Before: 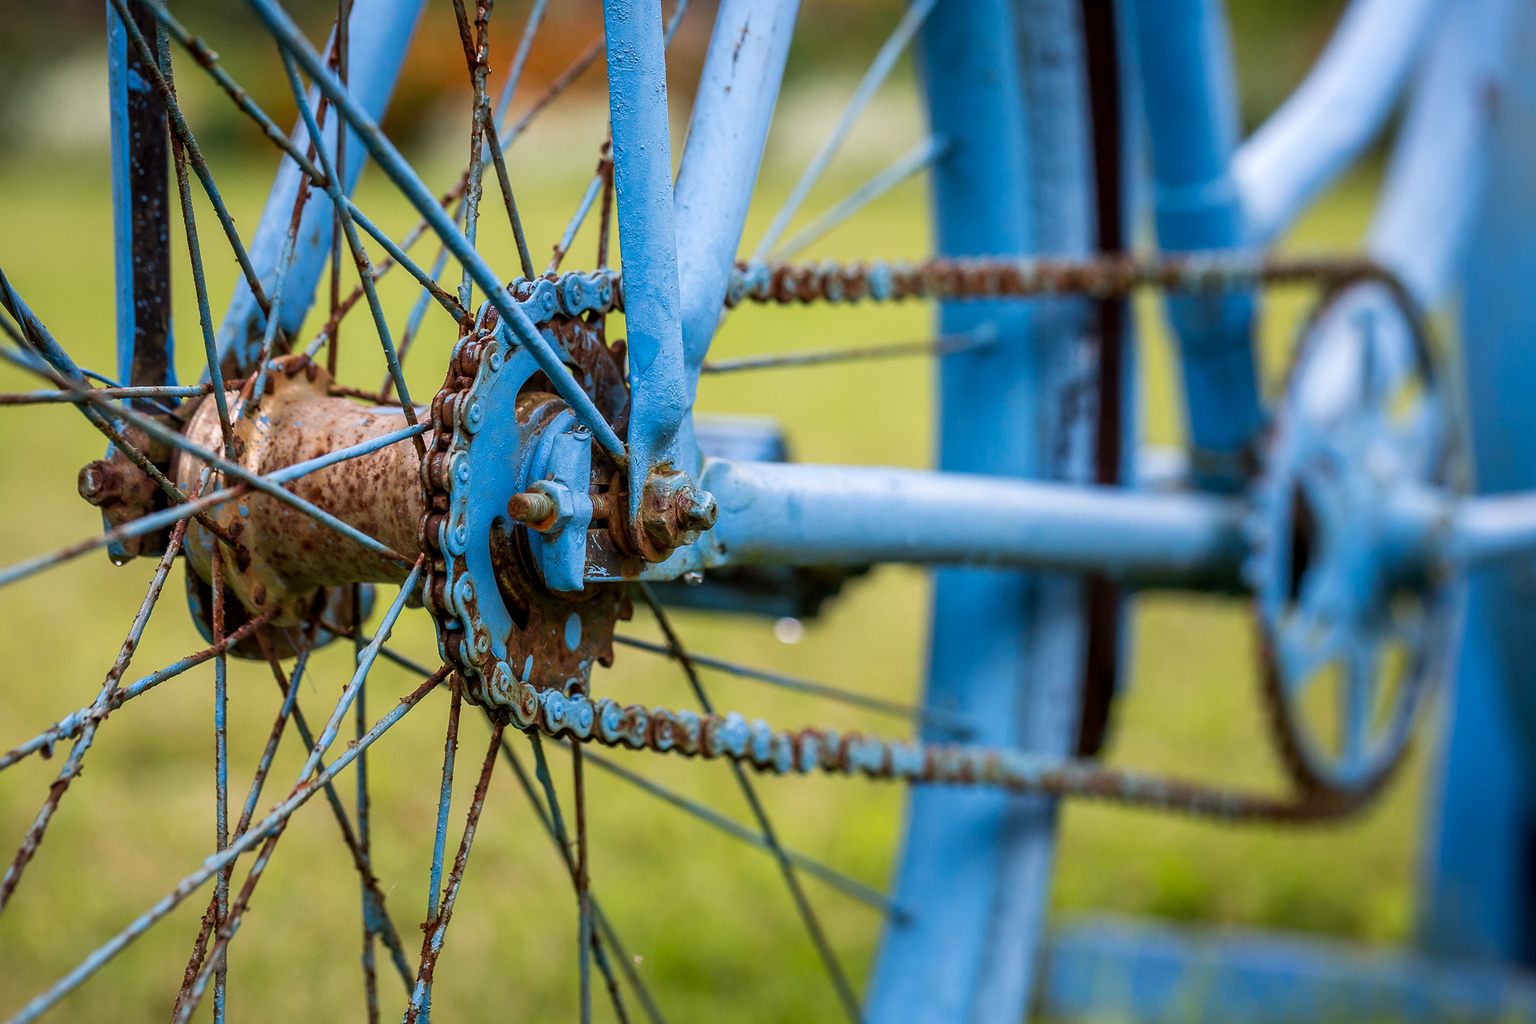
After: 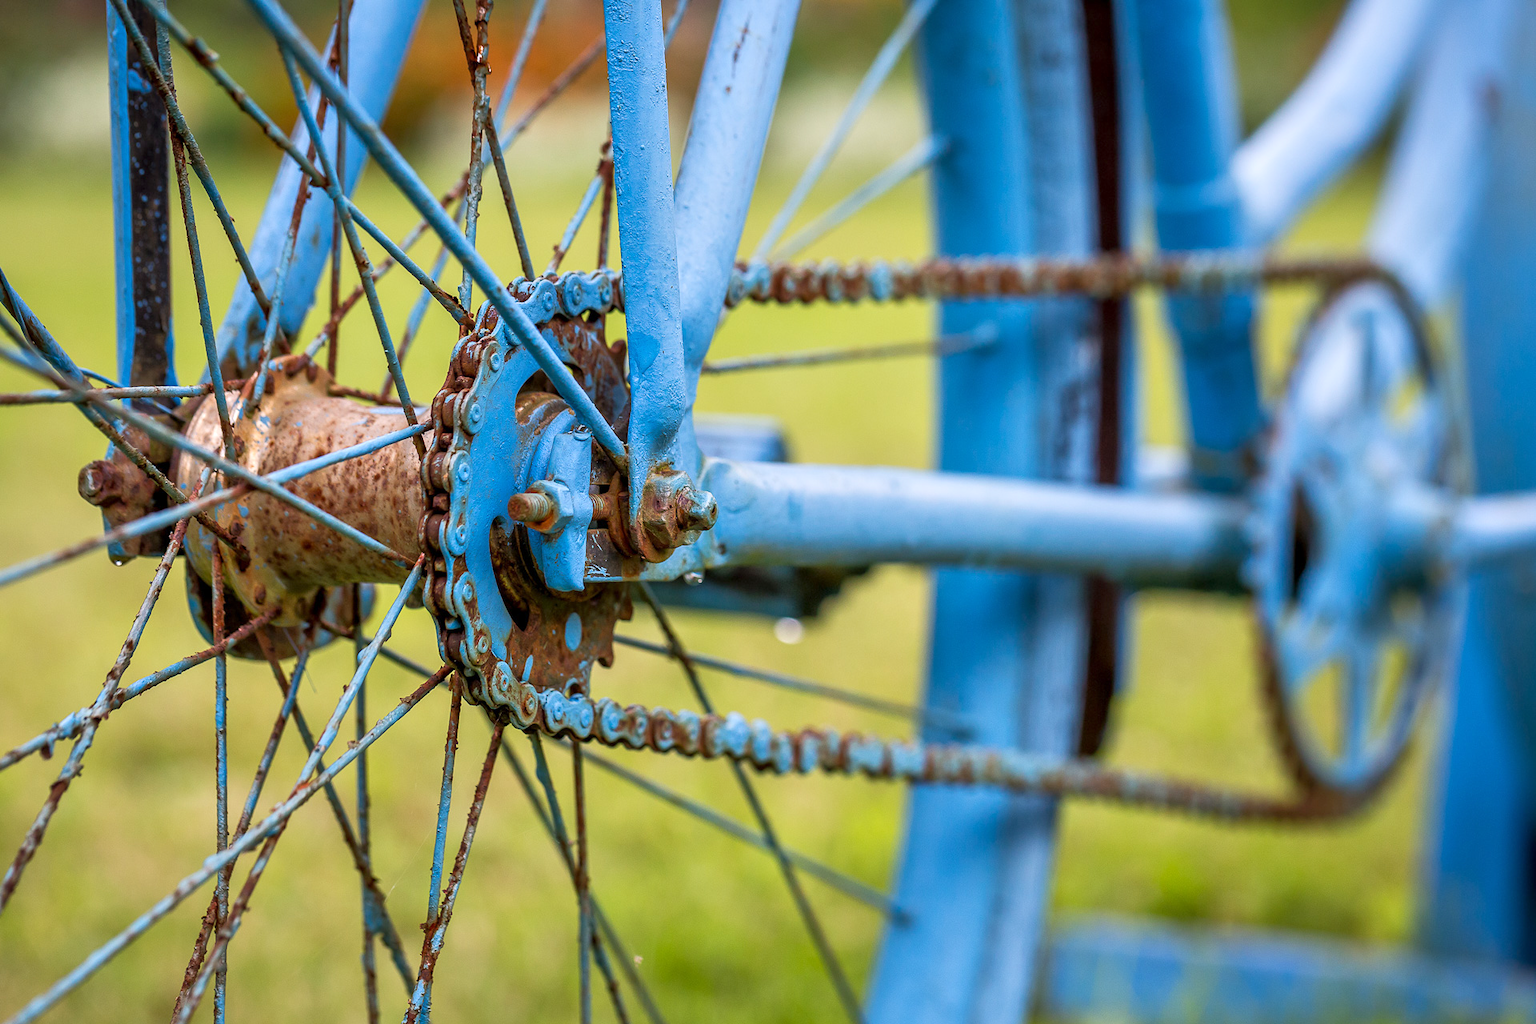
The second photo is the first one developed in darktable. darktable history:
tone equalizer: -8 EV 0.984 EV, -7 EV 0.988 EV, -6 EV 0.978 EV, -5 EV 0.979 EV, -4 EV 1.02 EV, -3 EV 0.731 EV, -2 EV 0.478 EV, -1 EV 0.259 EV
